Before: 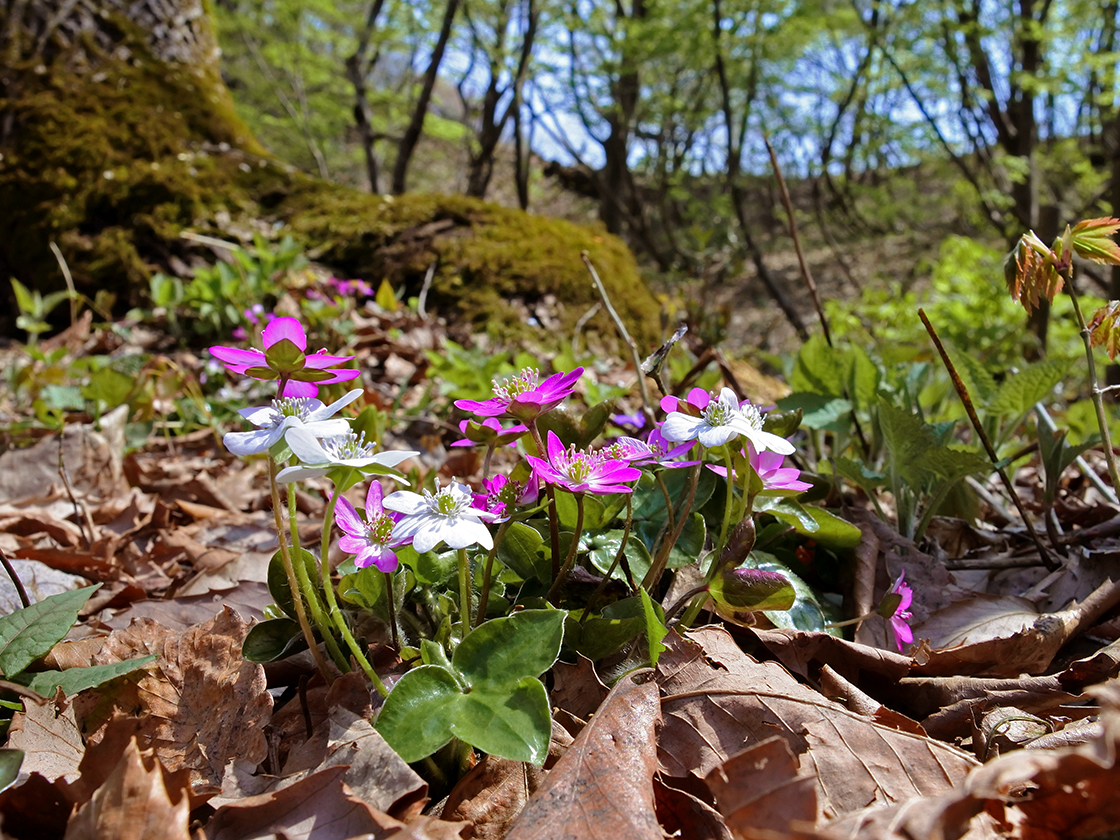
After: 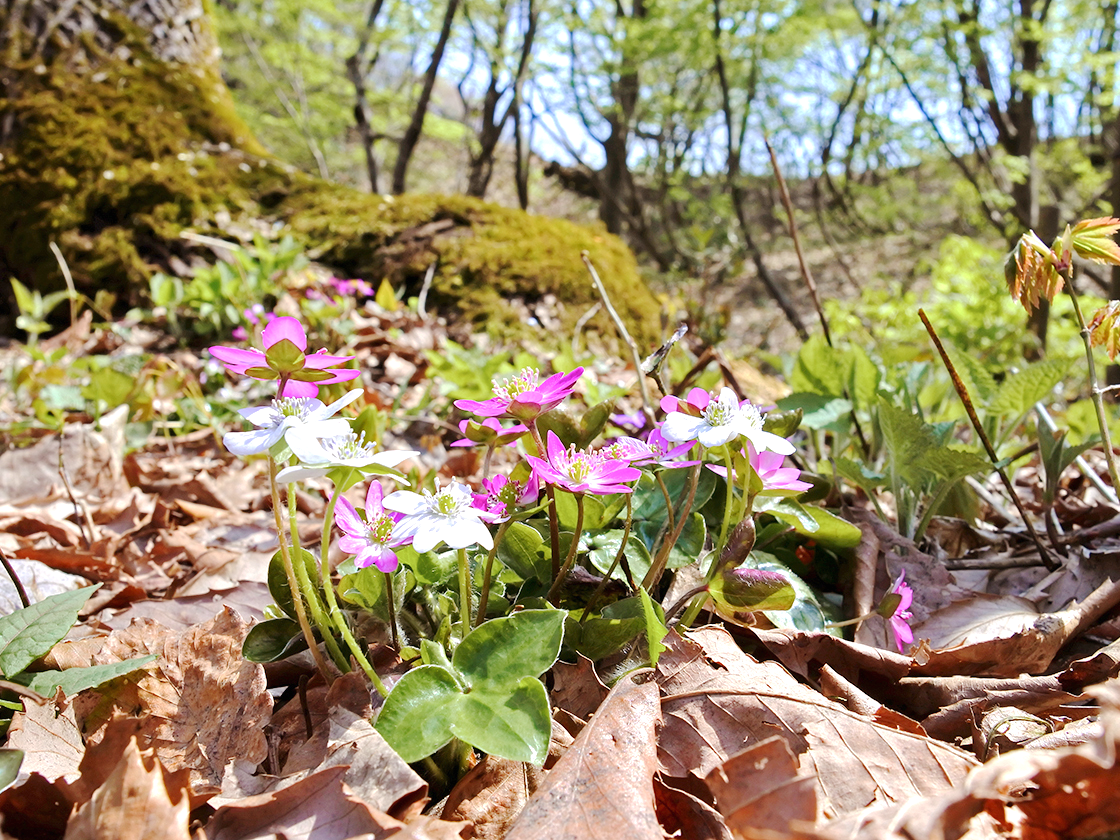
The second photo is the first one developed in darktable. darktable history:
exposure: black level correction 0, exposure 0.7 EV, compensate exposure bias true, compensate highlight preservation false
base curve: curves: ch0 [(0, 0) (0.158, 0.273) (0.879, 0.895) (1, 1)], preserve colors none
